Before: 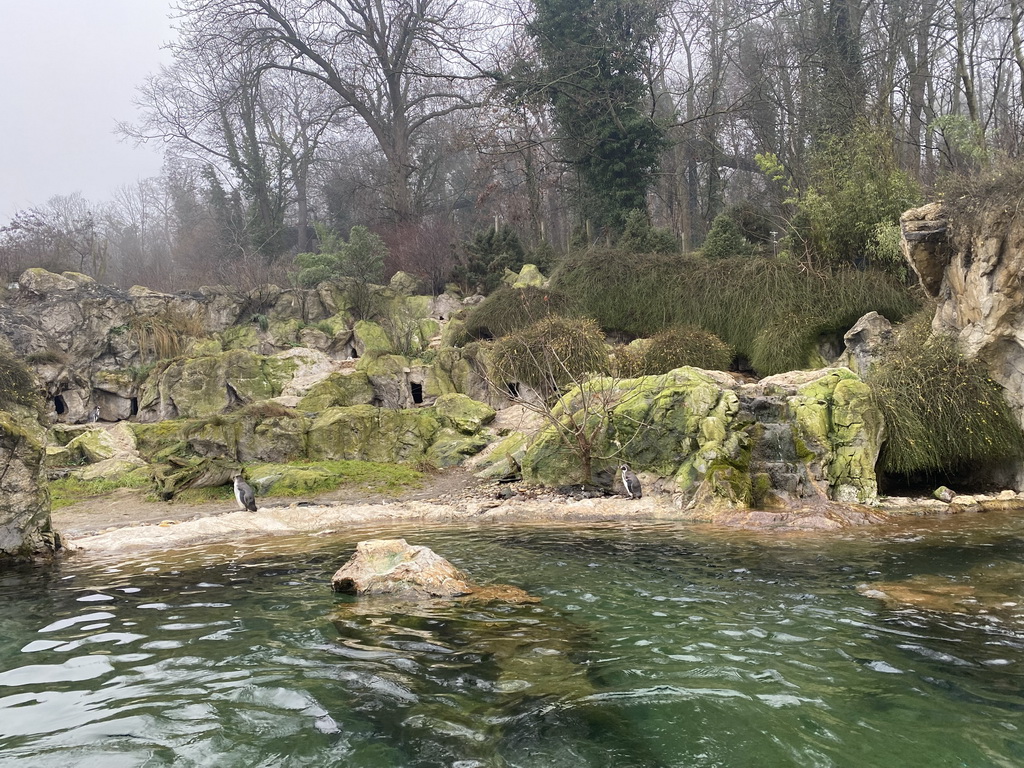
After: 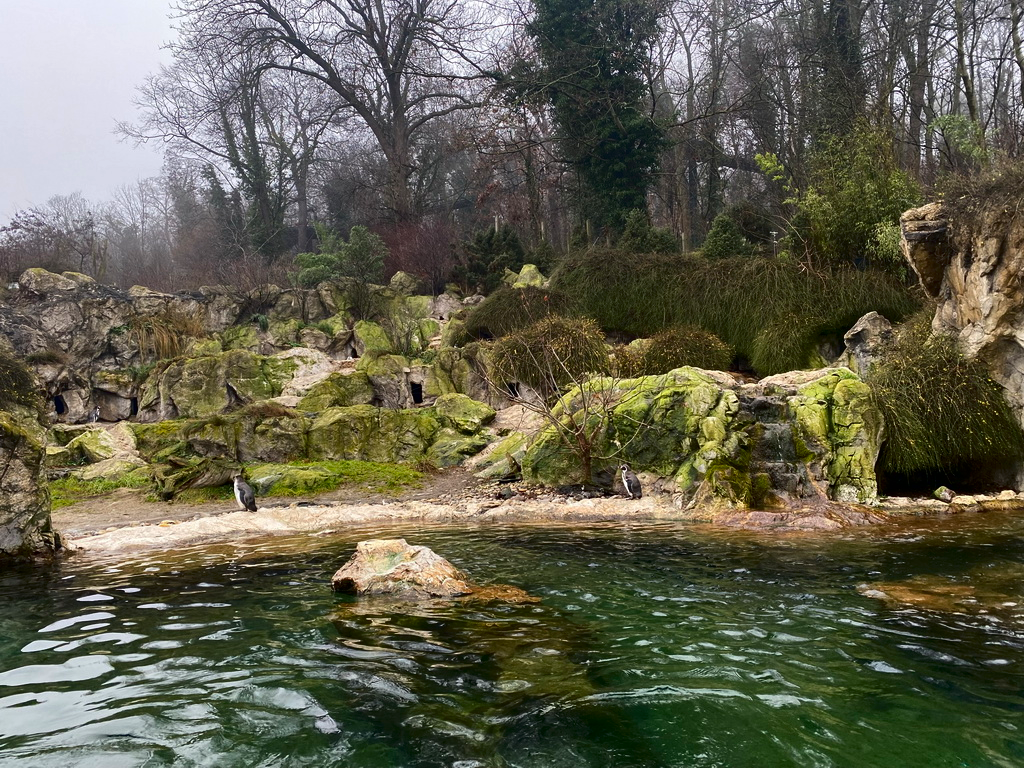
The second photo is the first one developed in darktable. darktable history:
contrast brightness saturation: contrast 0.134, brightness -0.226, saturation 0.138
